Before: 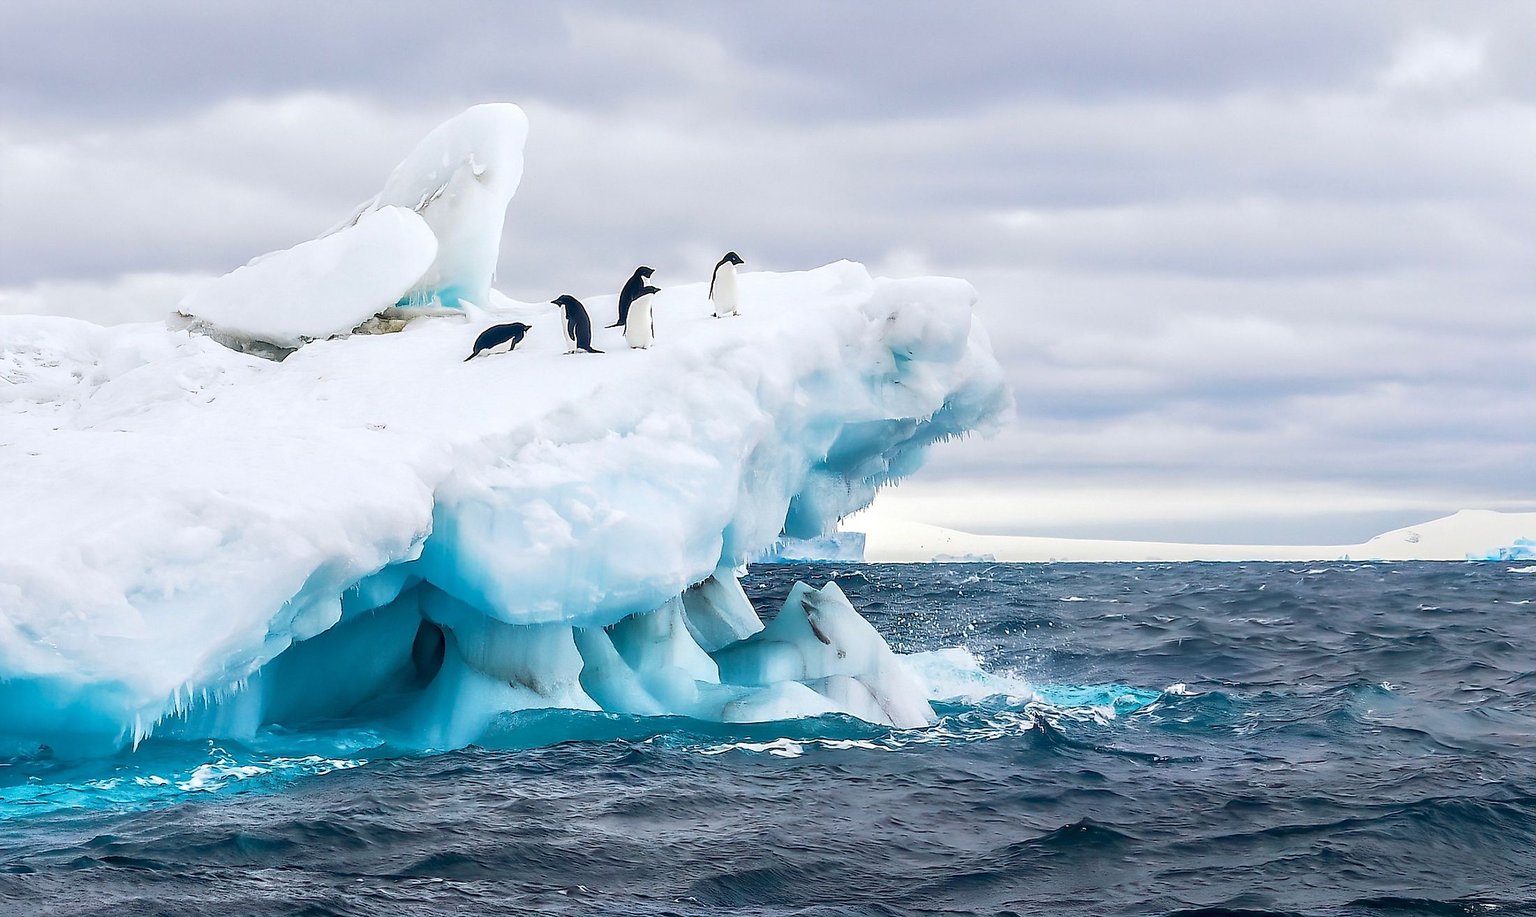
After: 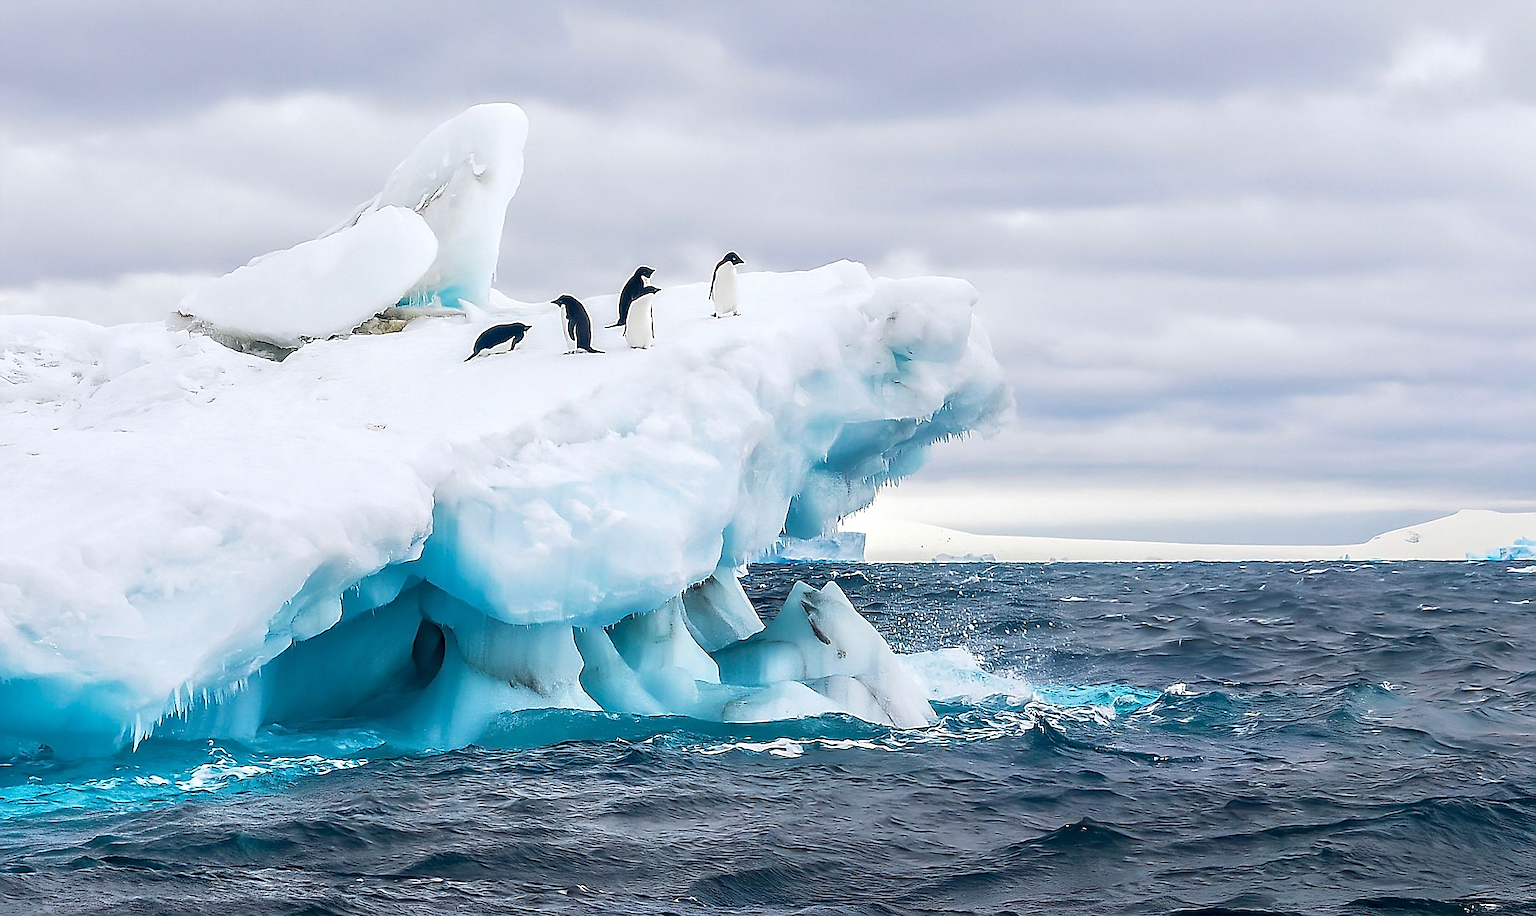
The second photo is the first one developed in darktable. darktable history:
sharpen: radius 1.964
